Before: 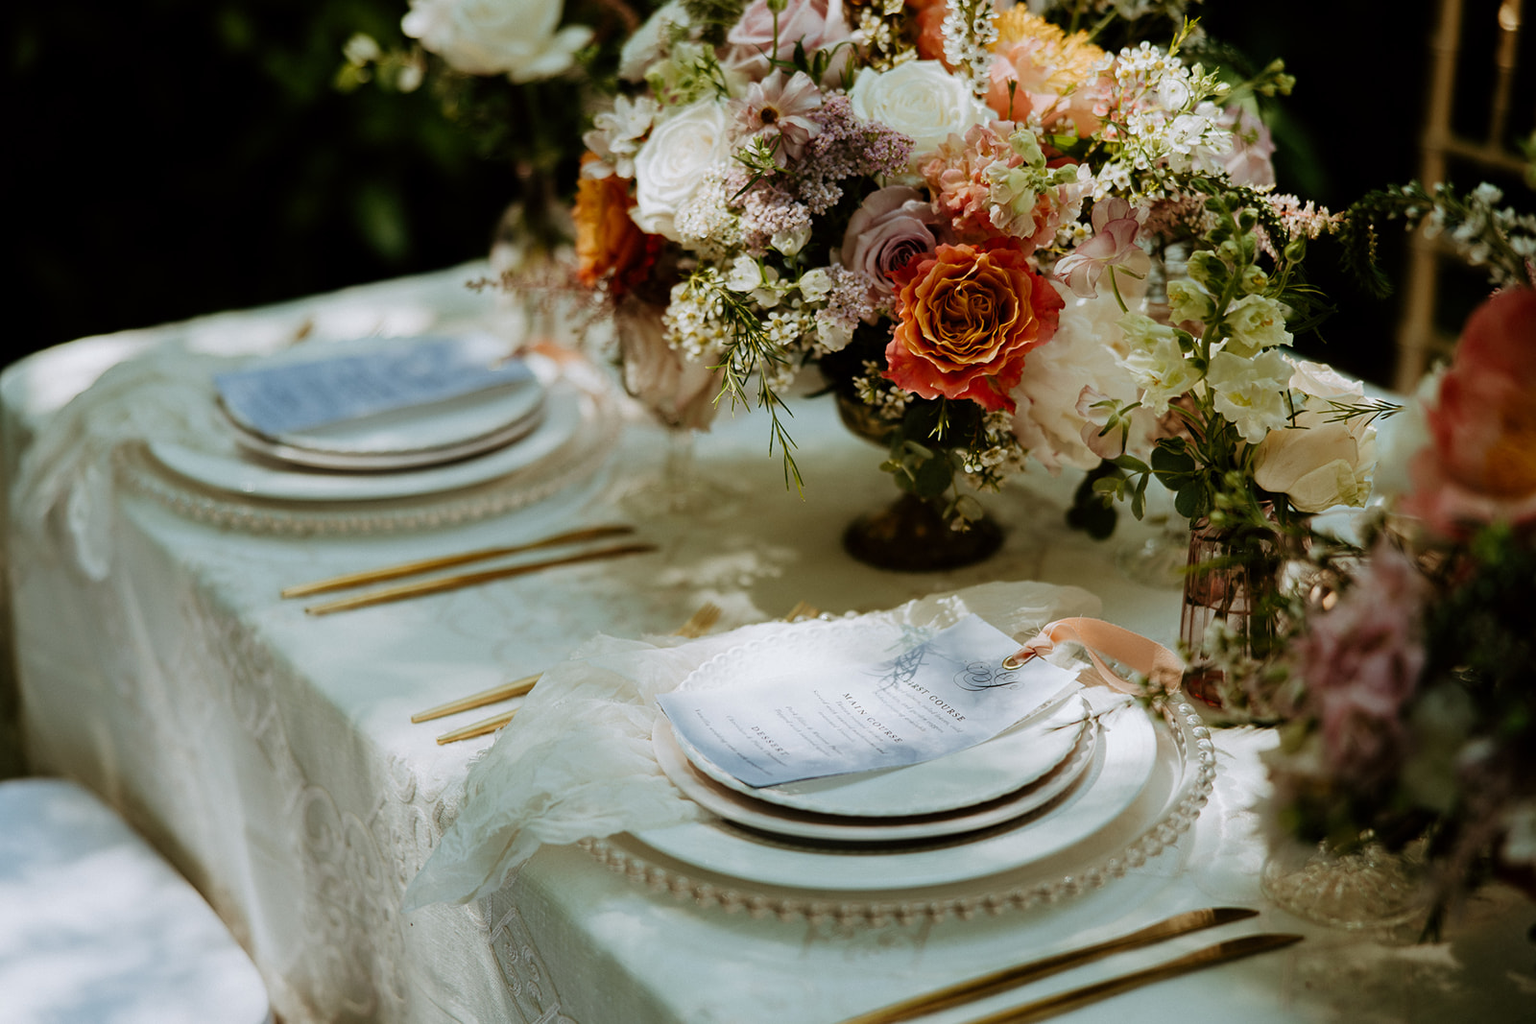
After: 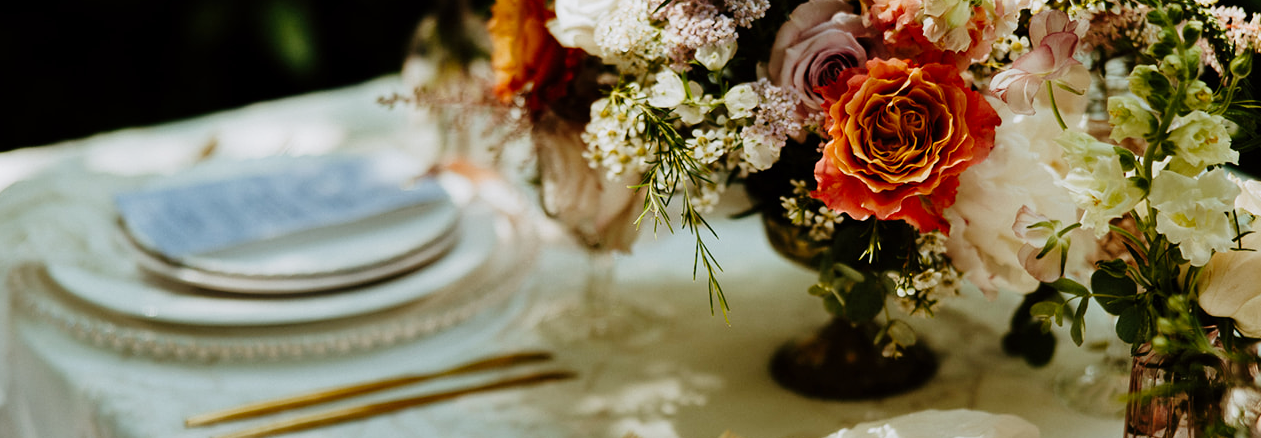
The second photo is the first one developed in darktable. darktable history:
tone curve: curves: ch0 [(0, 0) (0.091, 0.077) (0.389, 0.458) (0.745, 0.82) (0.856, 0.899) (0.92, 0.938) (1, 0.973)]; ch1 [(0, 0) (0.437, 0.404) (0.5, 0.5) (0.529, 0.55) (0.58, 0.6) (0.616, 0.649) (1, 1)]; ch2 [(0, 0) (0.442, 0.415) (0.5, 0.5) (0.535, 0.557) (0.585, 0.62) (1, 1)], preserve colors none
shadows and highlights: shadows 33.65, highlights -45.75, compress 49.6%, soften with gaussian
crop: left 6.769%, top 18.395%, right 14.356%, bottom 40.553%
exposure: compensate highlight preservation false
